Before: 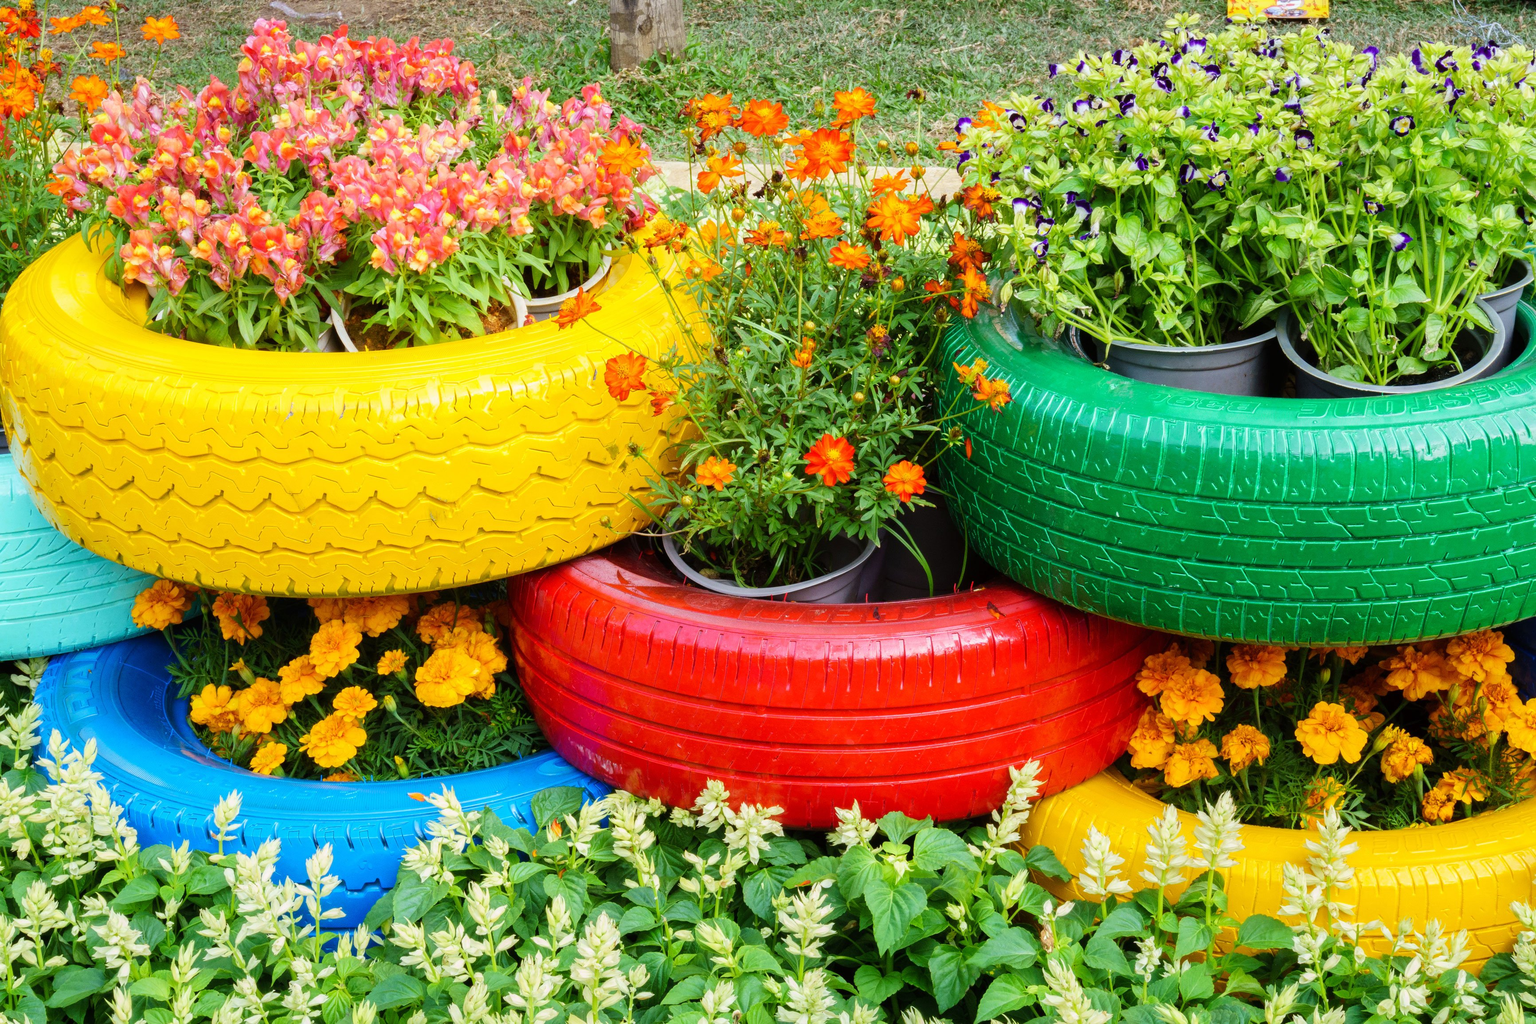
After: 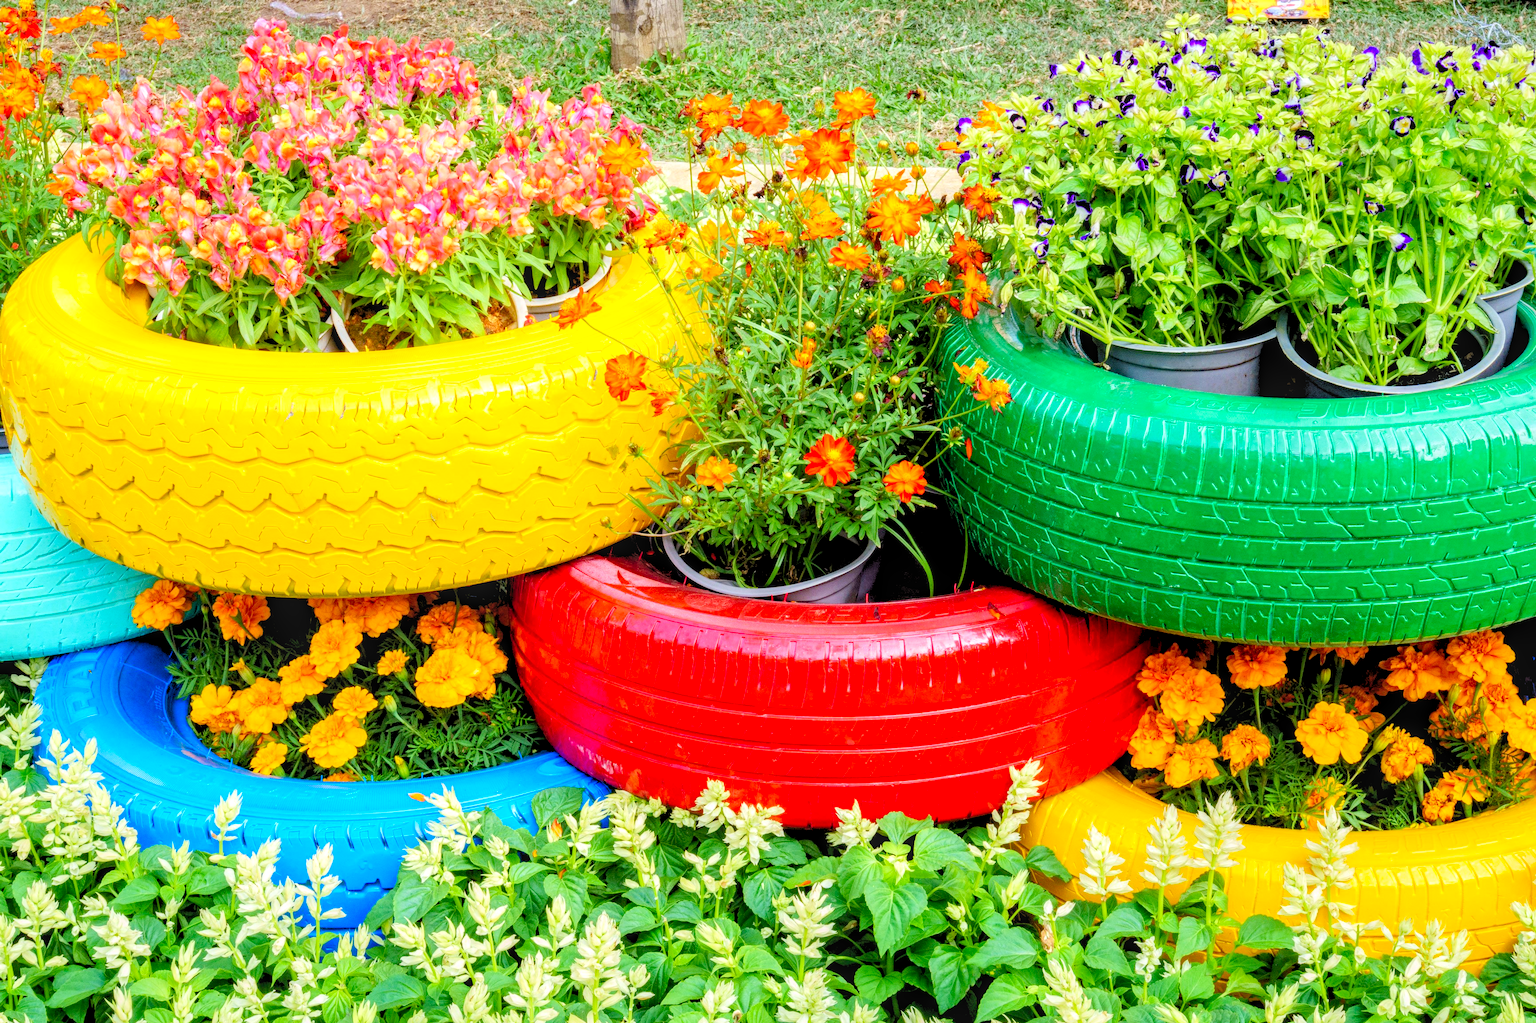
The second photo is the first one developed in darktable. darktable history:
local contrast: on, module defaults
haze removal: compatibility mode true, adaptive false
levels: levels [0.072, 0.414, 0.976]
